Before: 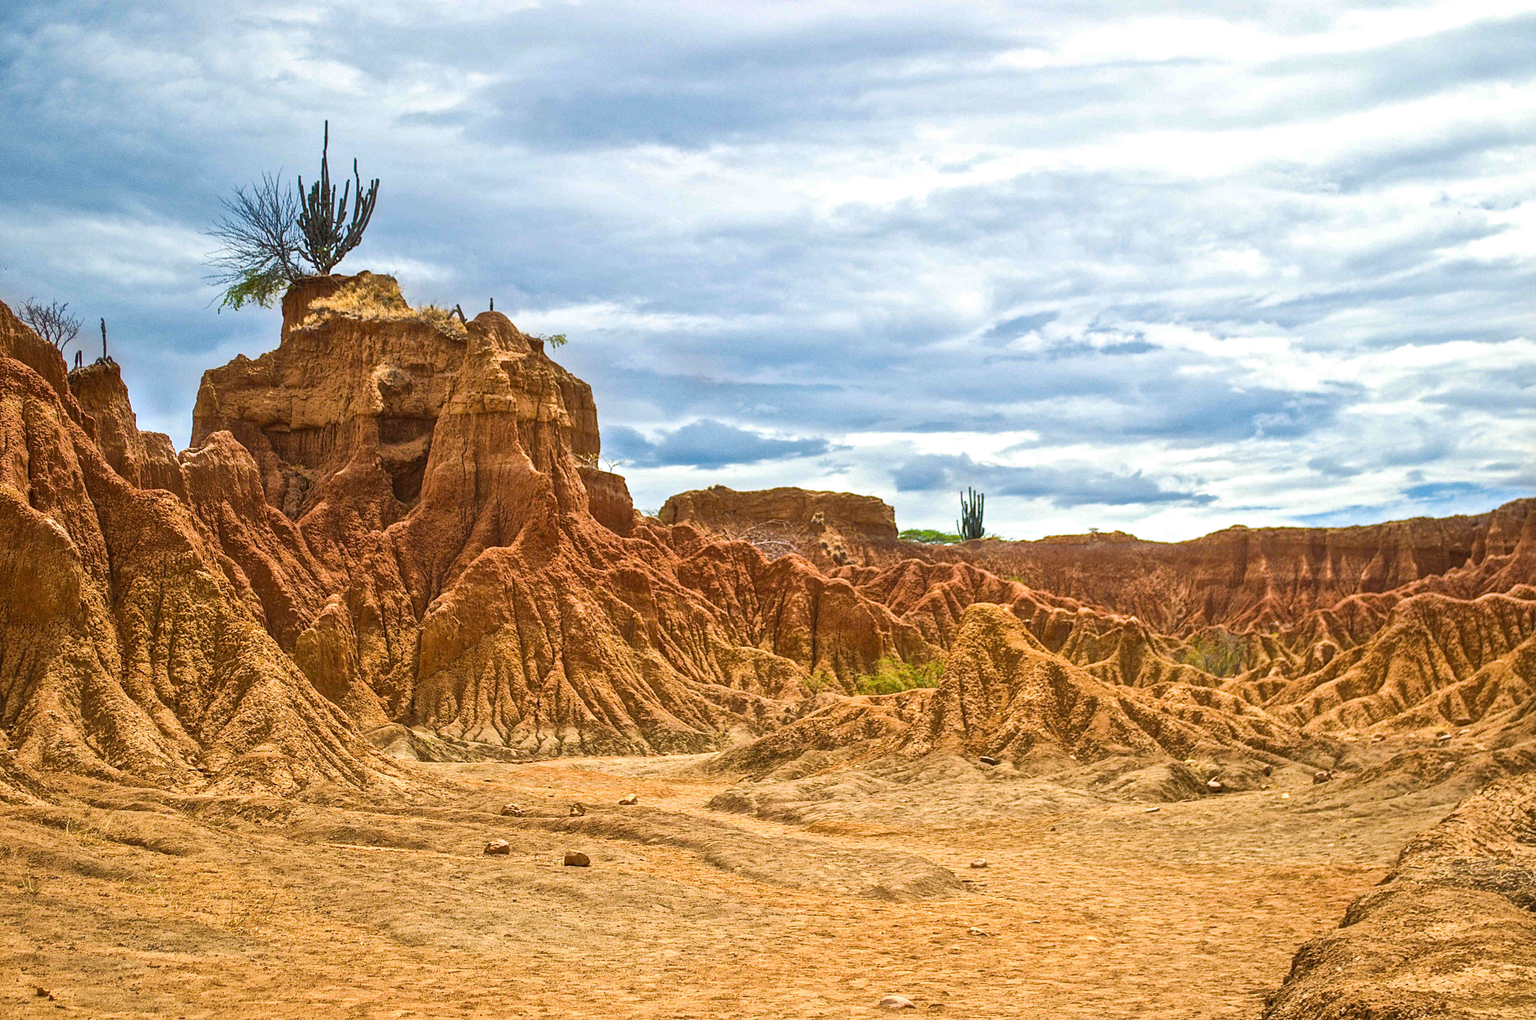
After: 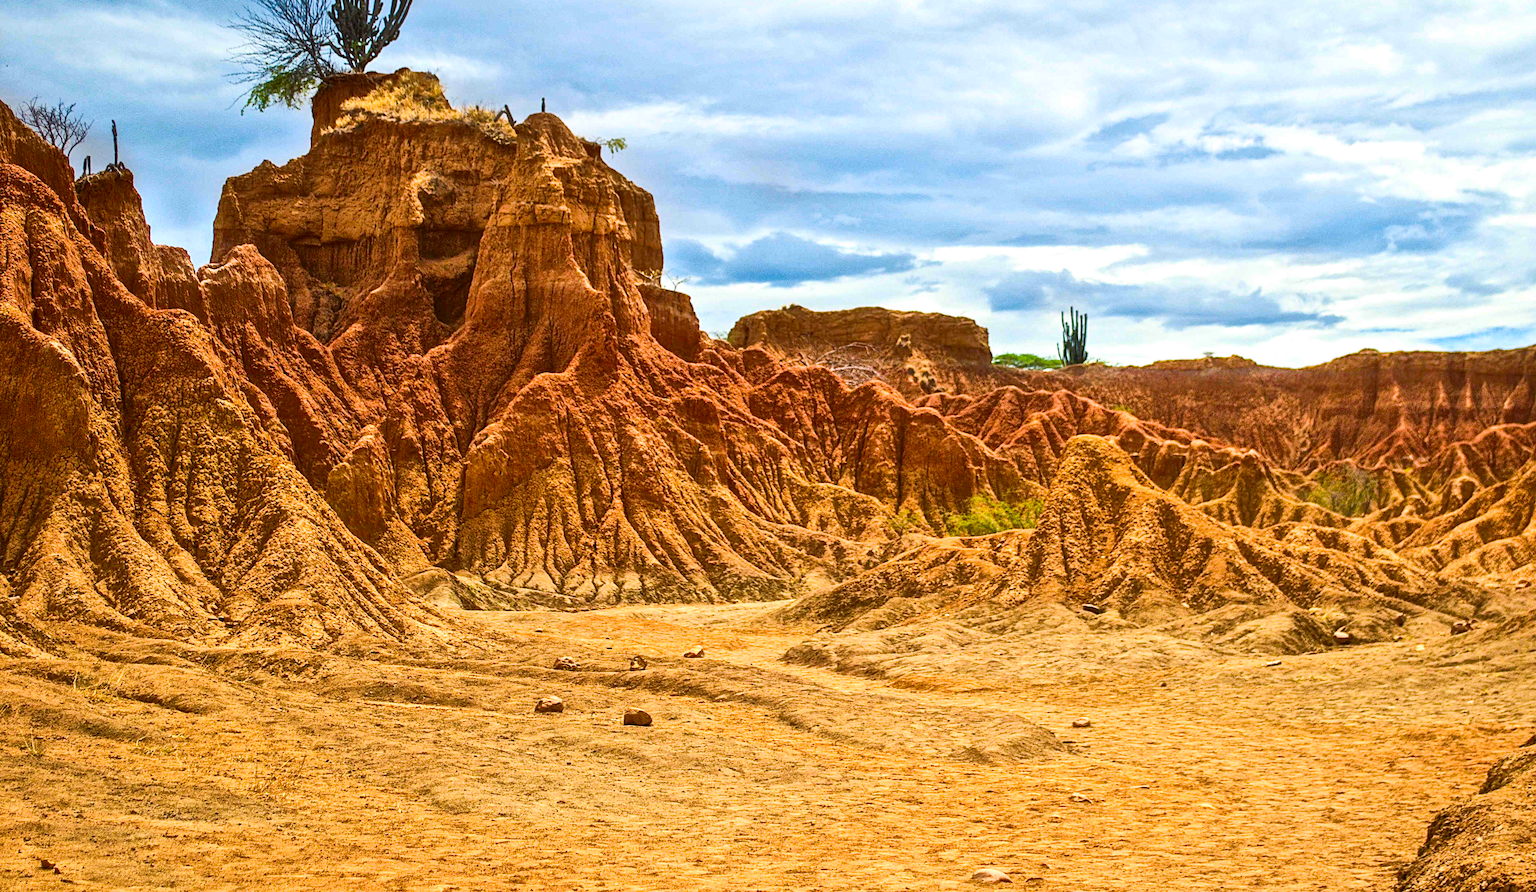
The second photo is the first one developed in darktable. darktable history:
crop: top 20.572%, right 9.473%, bottom 0.242%
contrast brightness saturation: contrast 0.179, saturation 0.3
